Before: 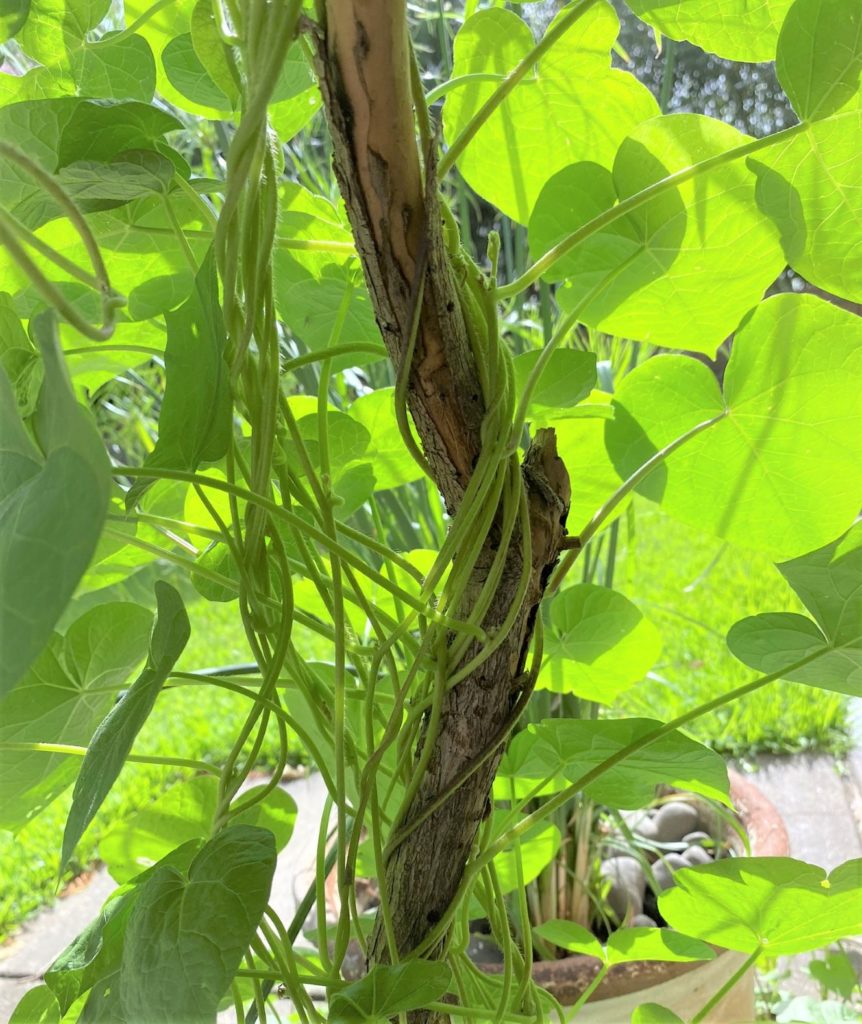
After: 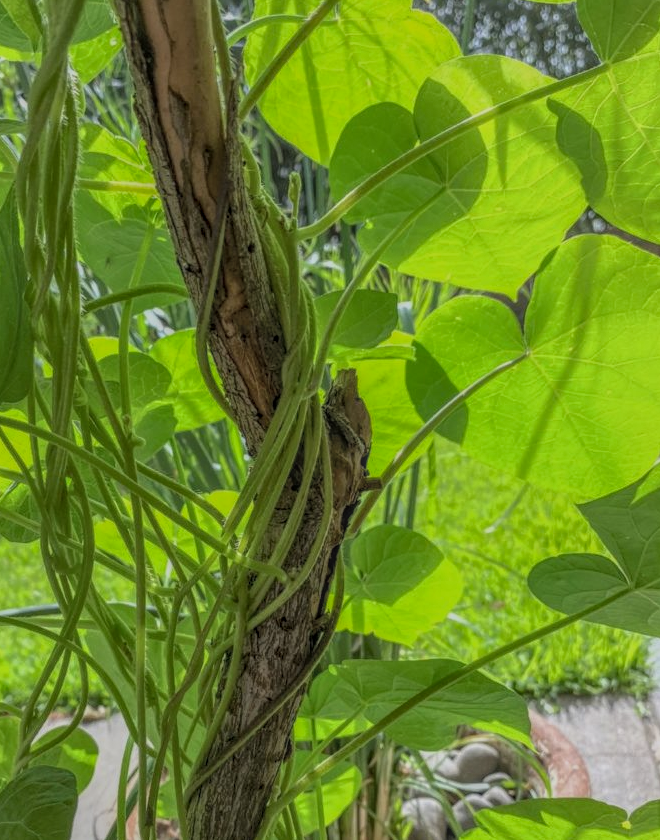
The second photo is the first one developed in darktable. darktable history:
crop: left 23.095%, top 5.827%, bottom 11.854%
local contrast: highlights 20%, shadows 30%, detail 200%, midtone range 0.2
exposure: exposure -0.582 EV, compensate highlight preservation false
